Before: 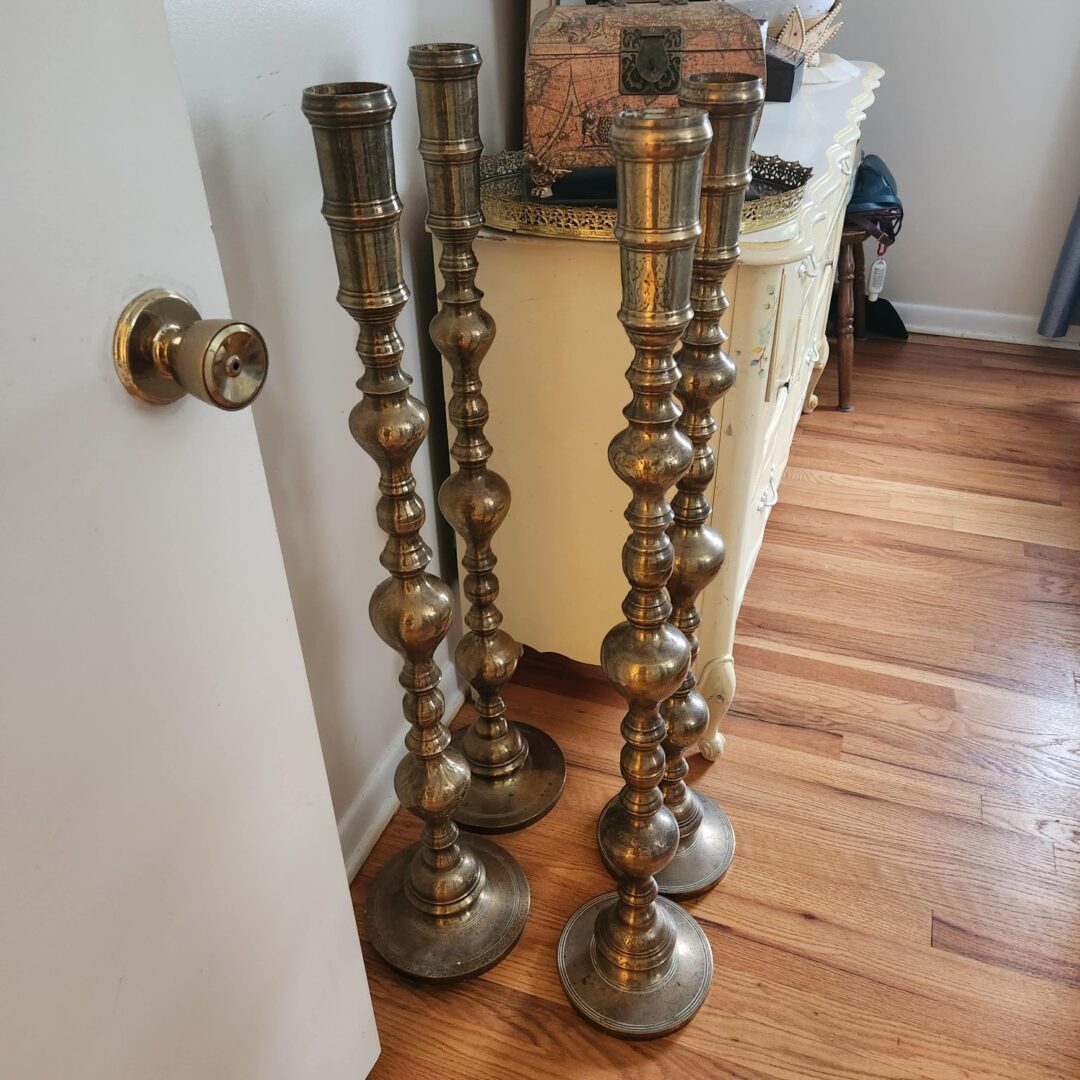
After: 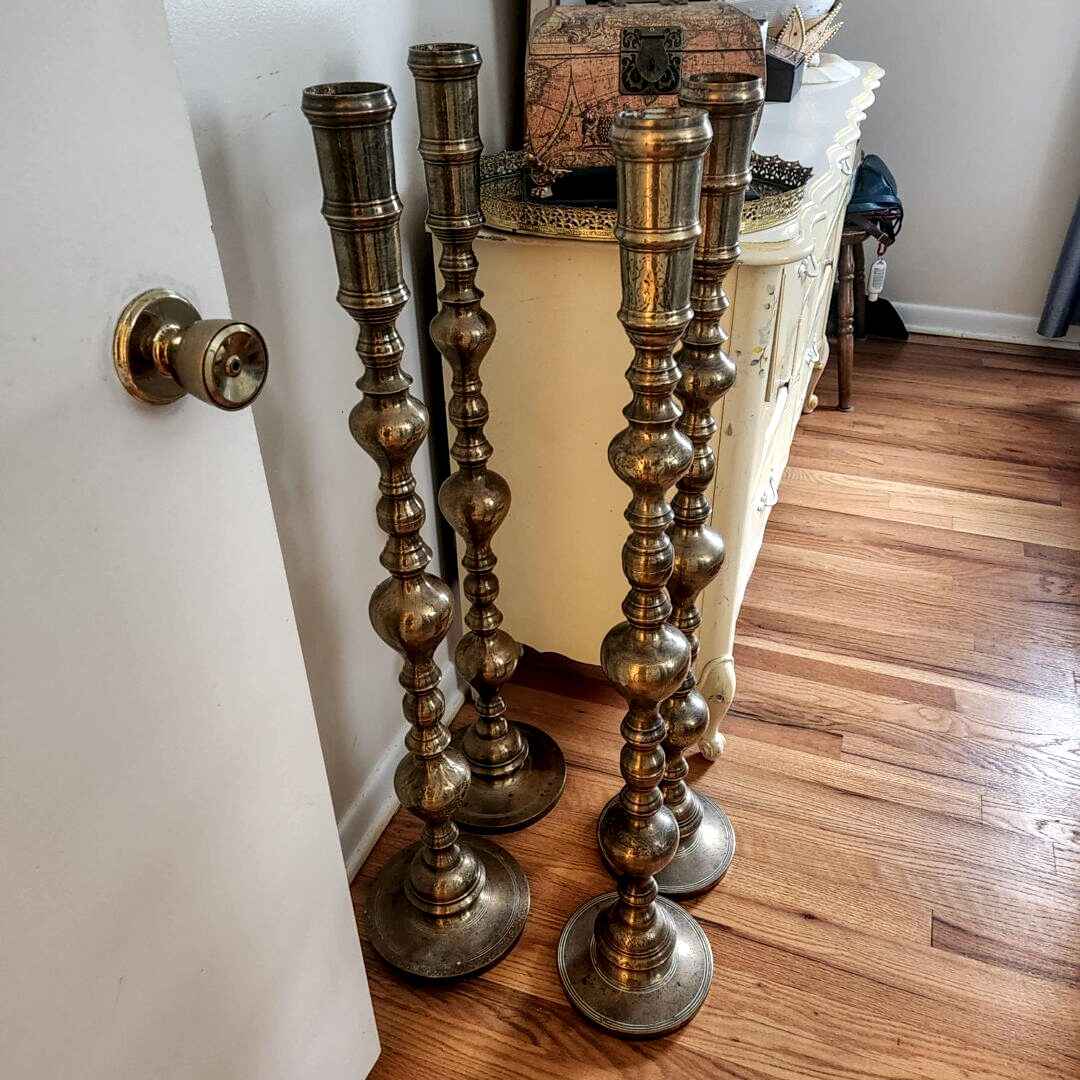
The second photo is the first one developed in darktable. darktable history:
local contrast: detail 154%
sharpen: amount 0.2
